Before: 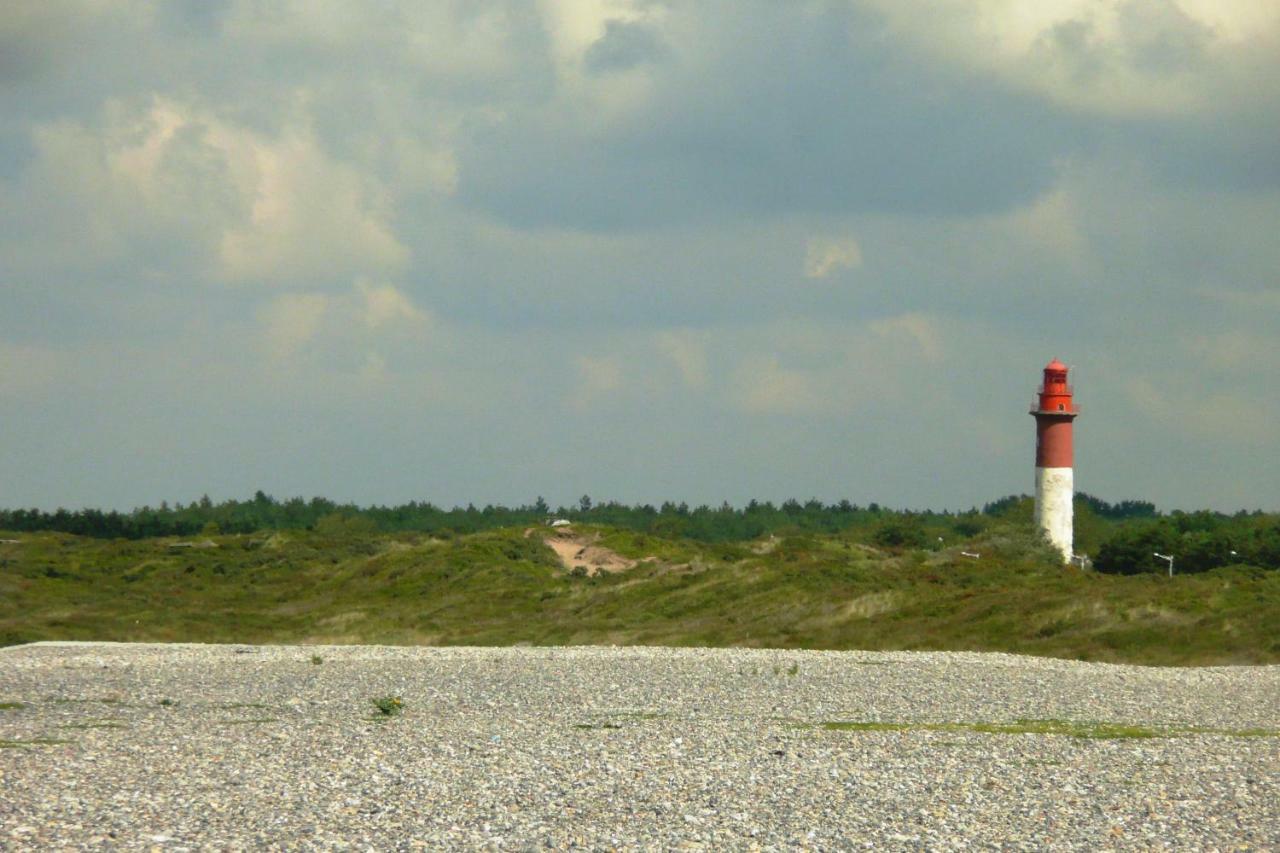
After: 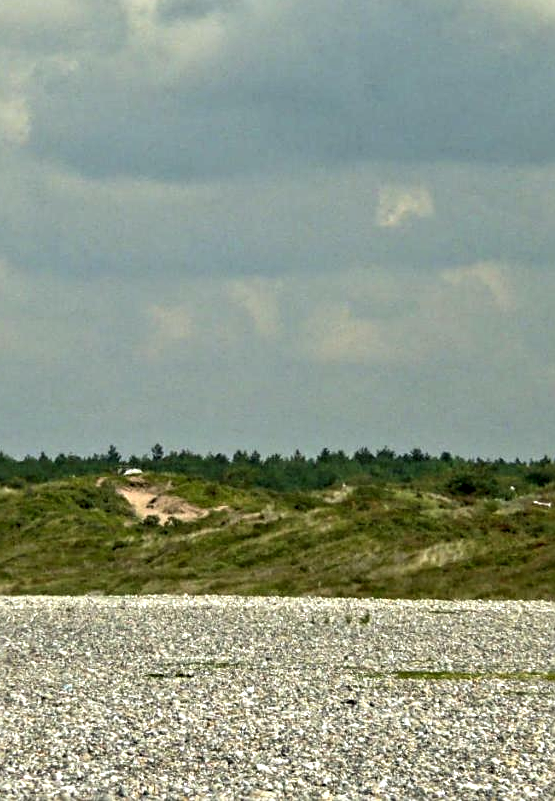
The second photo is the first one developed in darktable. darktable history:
contrast equalizer: y [[0.511, 0.558, 0.631, 0.632, 0.559, 0.512], [0.5 ×6], [0.507, 0.559, 0.627, 0.644, 0.647, 0.647], [0 ×6], [0 ×6]]
crop: left 33.452%, top 6.025%, right 23.155%
white balance: red 1, blue 1
local contrast: detail 130%
color correction: highlights a* -0.137, highlights b* 0.137
sharpen: on, module defaults
